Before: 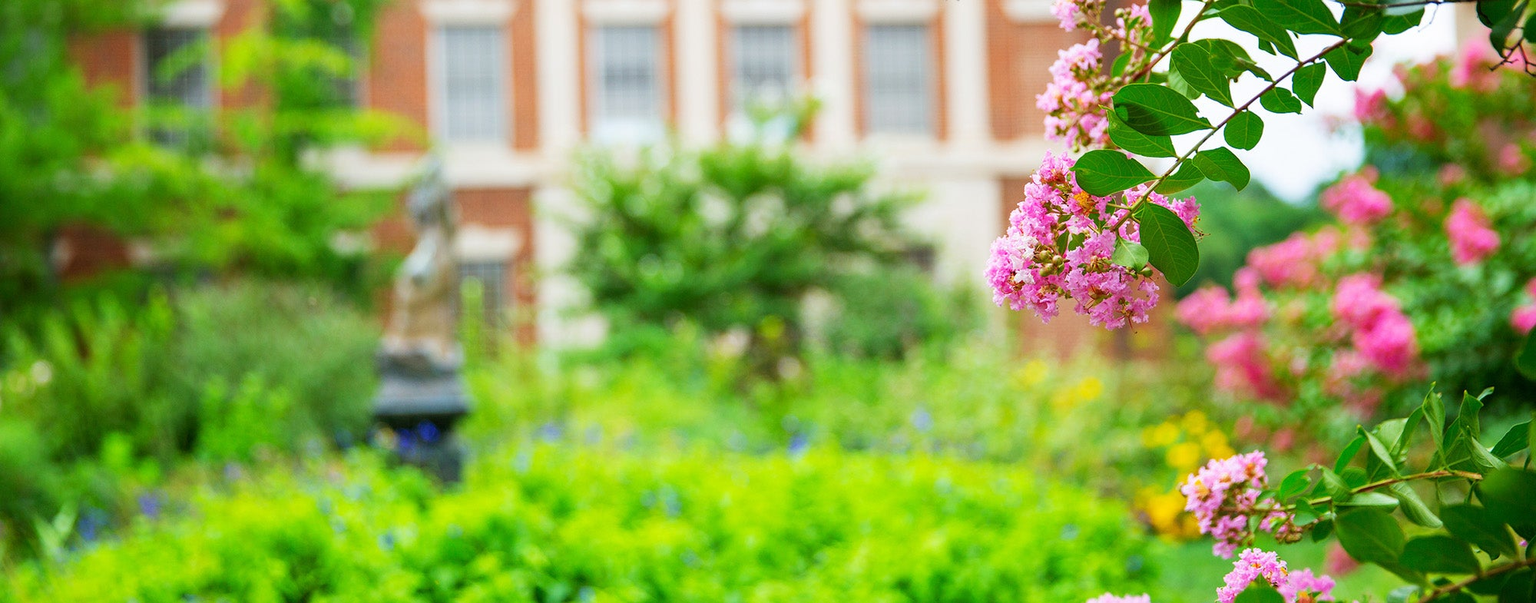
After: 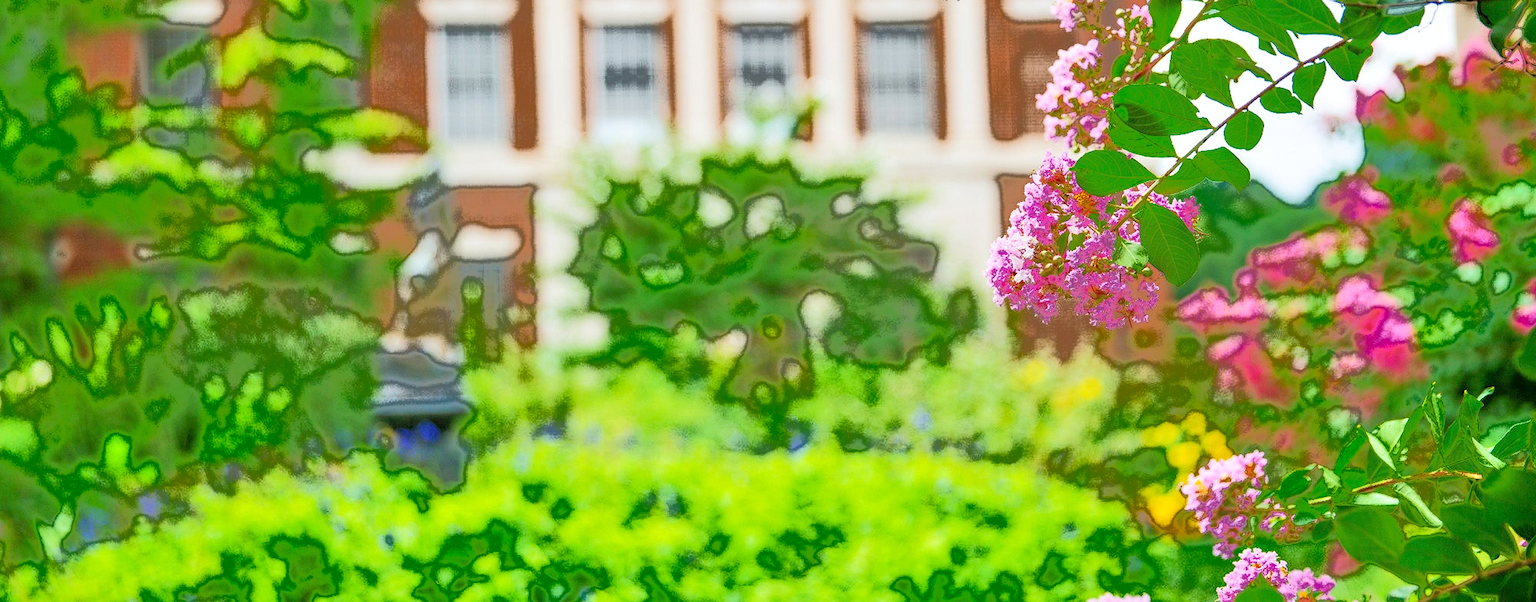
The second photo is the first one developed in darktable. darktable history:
tone equalizer: -7 EV 0.15 EV, -6 EV 0.6 EV, -5 EV 1.15 EV, -4 EV 1.33 EV, -3 EV 1.15 EV, -2 EV 0.6 EV, -1 EV 0.15 EV, mask exposure compensation -0.5 EV
fill light: exposure -0.73 EV, center 0.69, width 2.2
